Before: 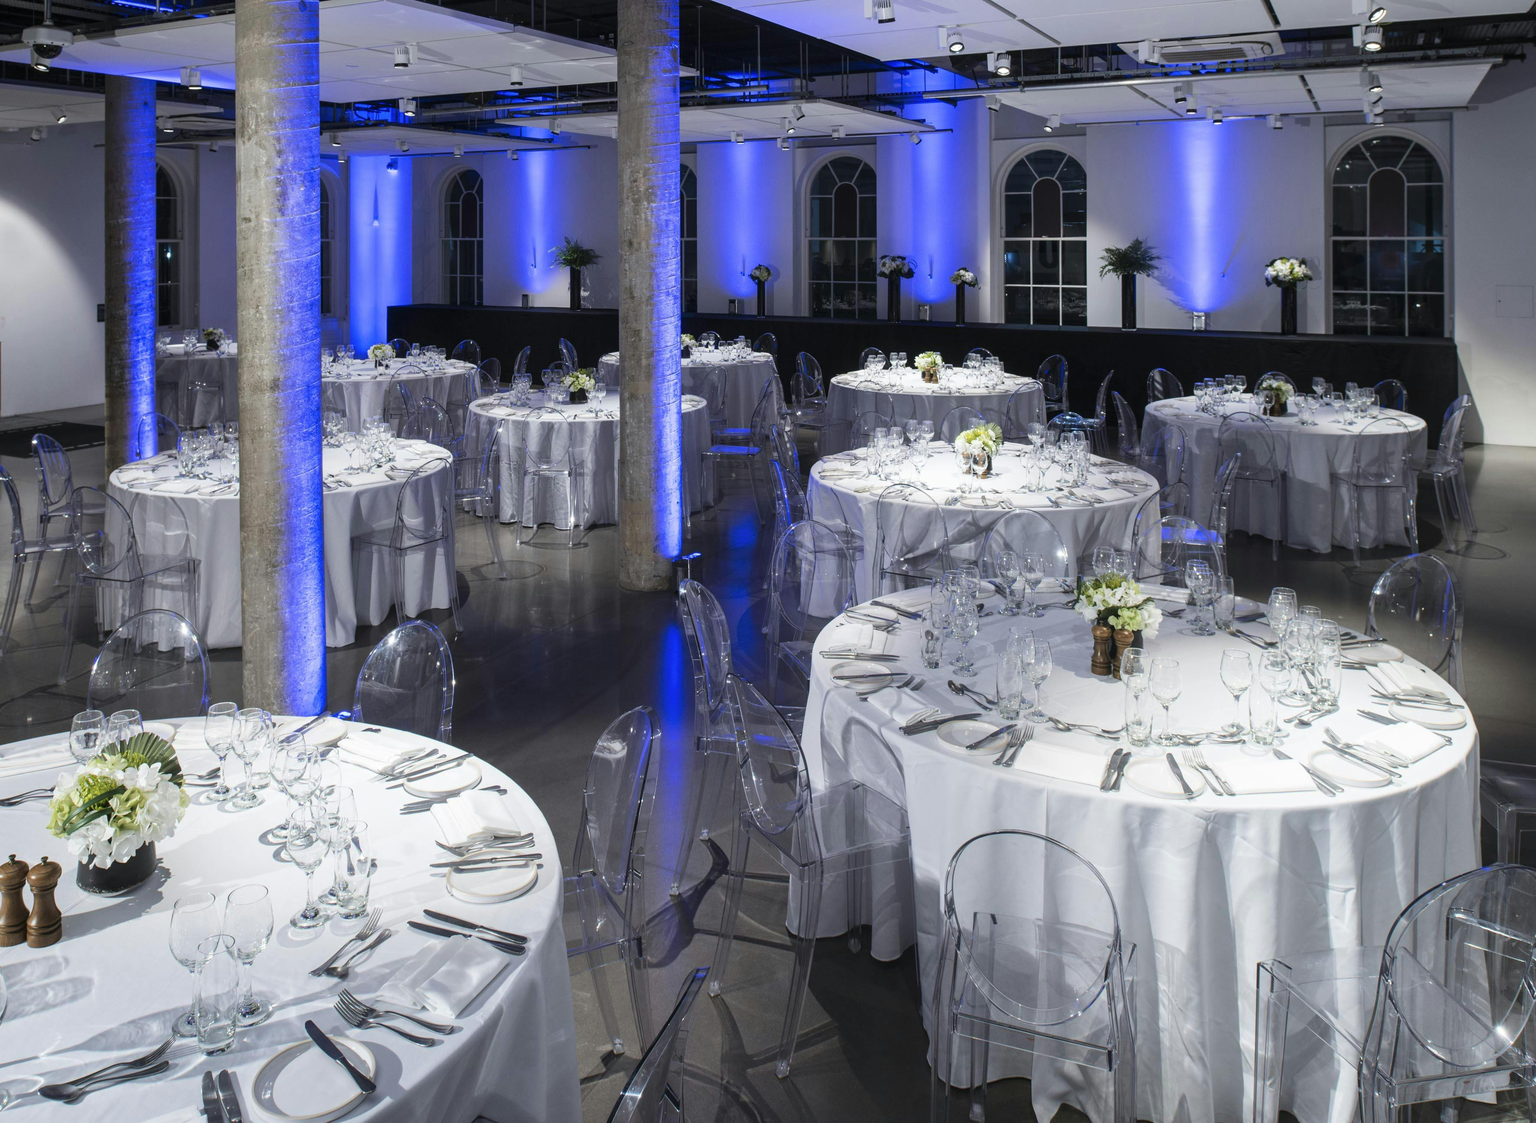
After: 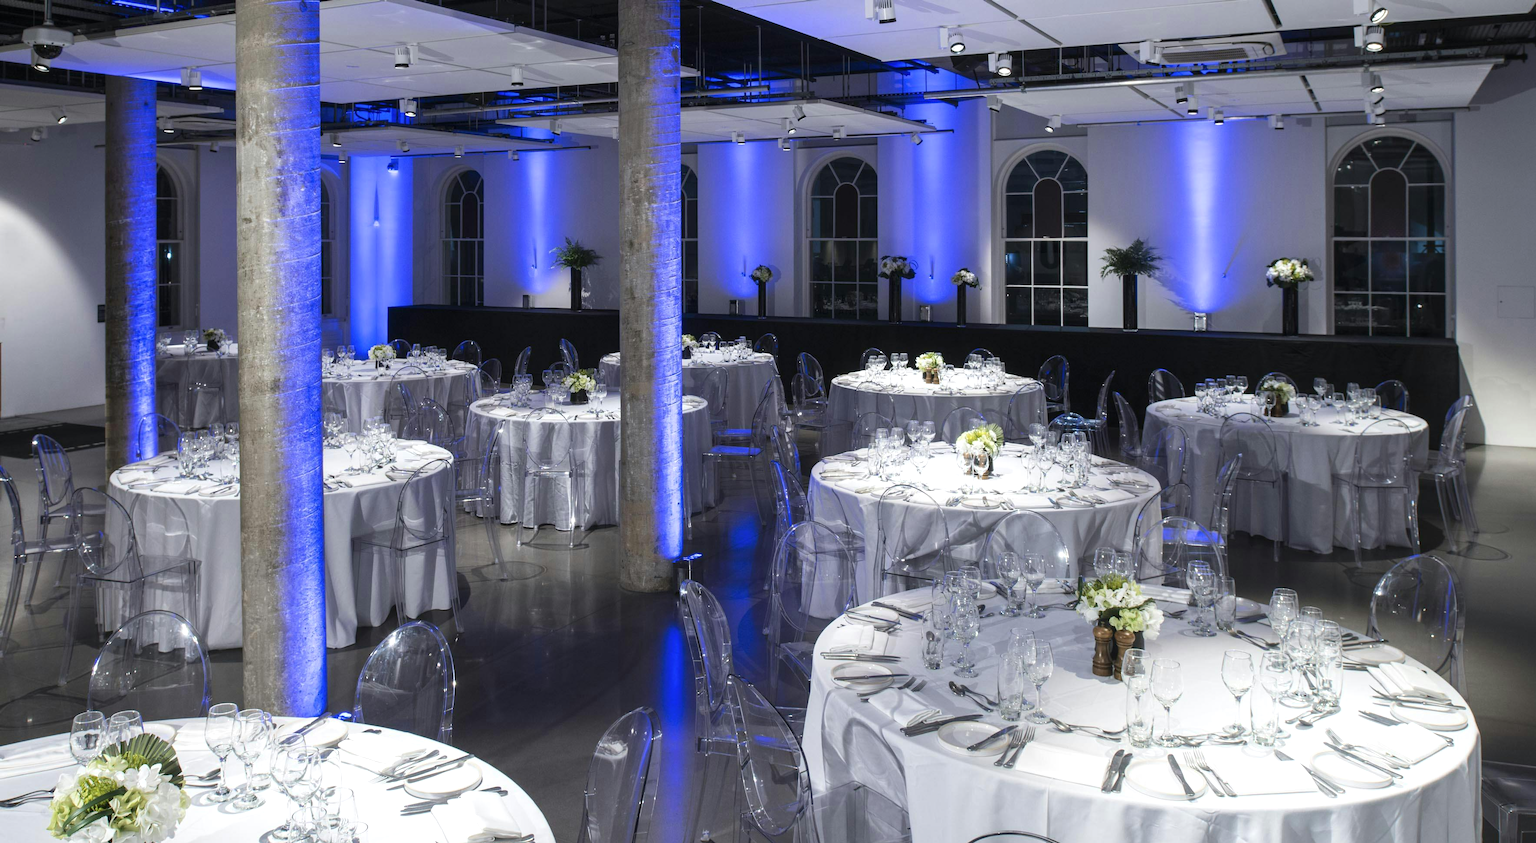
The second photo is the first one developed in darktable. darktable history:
crop: bottom 24.967%
exposure: exposure 0.2 EV, compensate highlight preservation false
base curve: curves: ch0 [(0, 0) (0.303, 0.277) (1, 1)]
